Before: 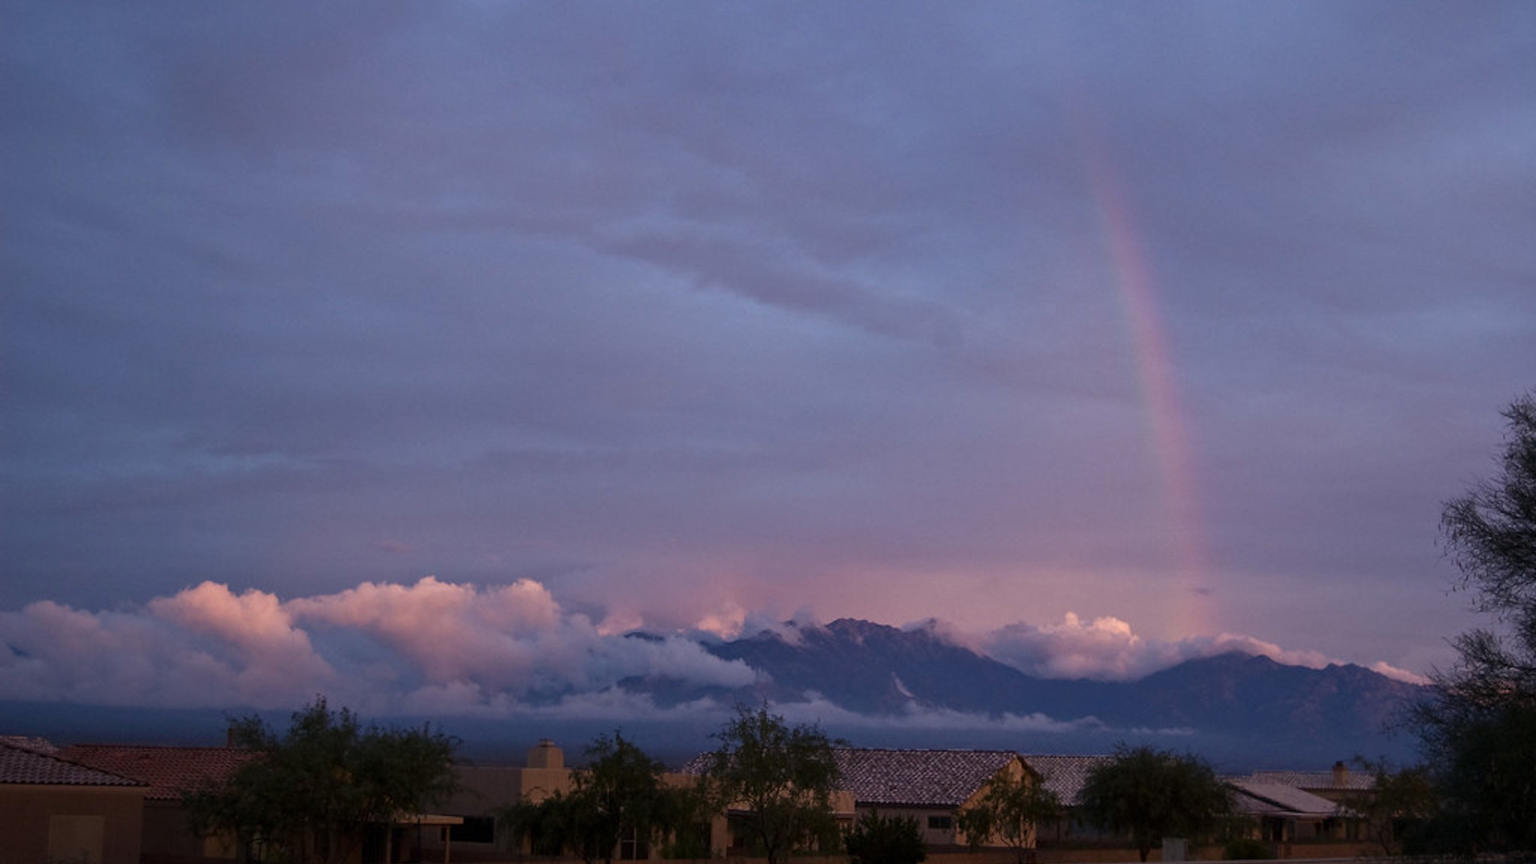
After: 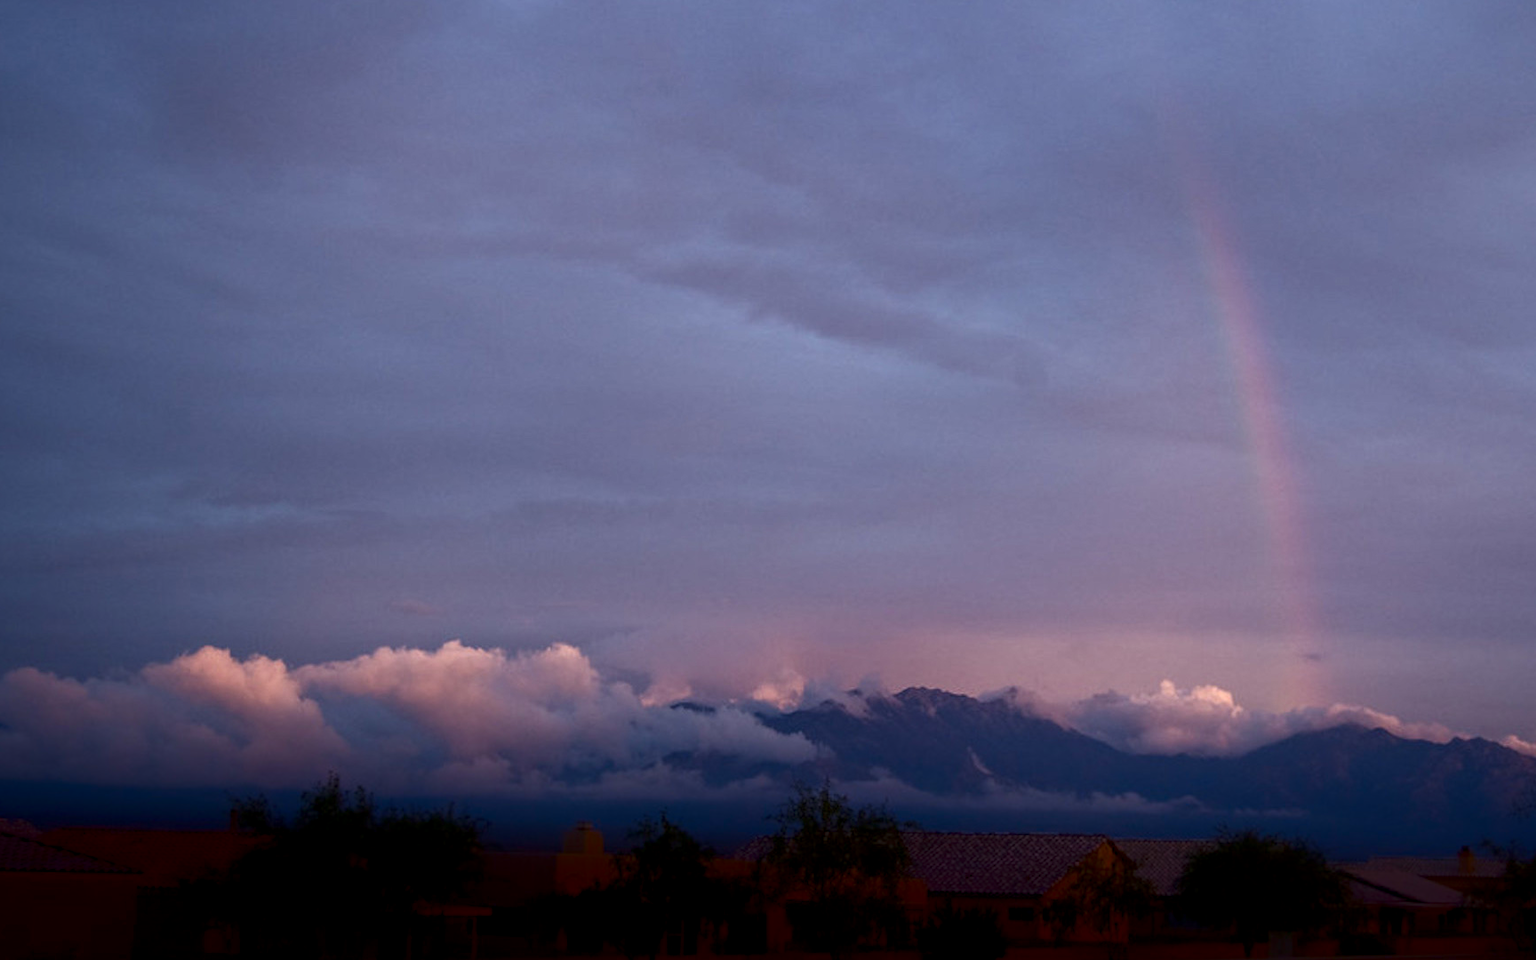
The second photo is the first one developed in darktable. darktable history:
crop and rotate: left 1.358%, right 8.618%
shadows and highlights: shadows -89.35, highlights 91.73, soften with gaussian
local contrast: on, module defaults
